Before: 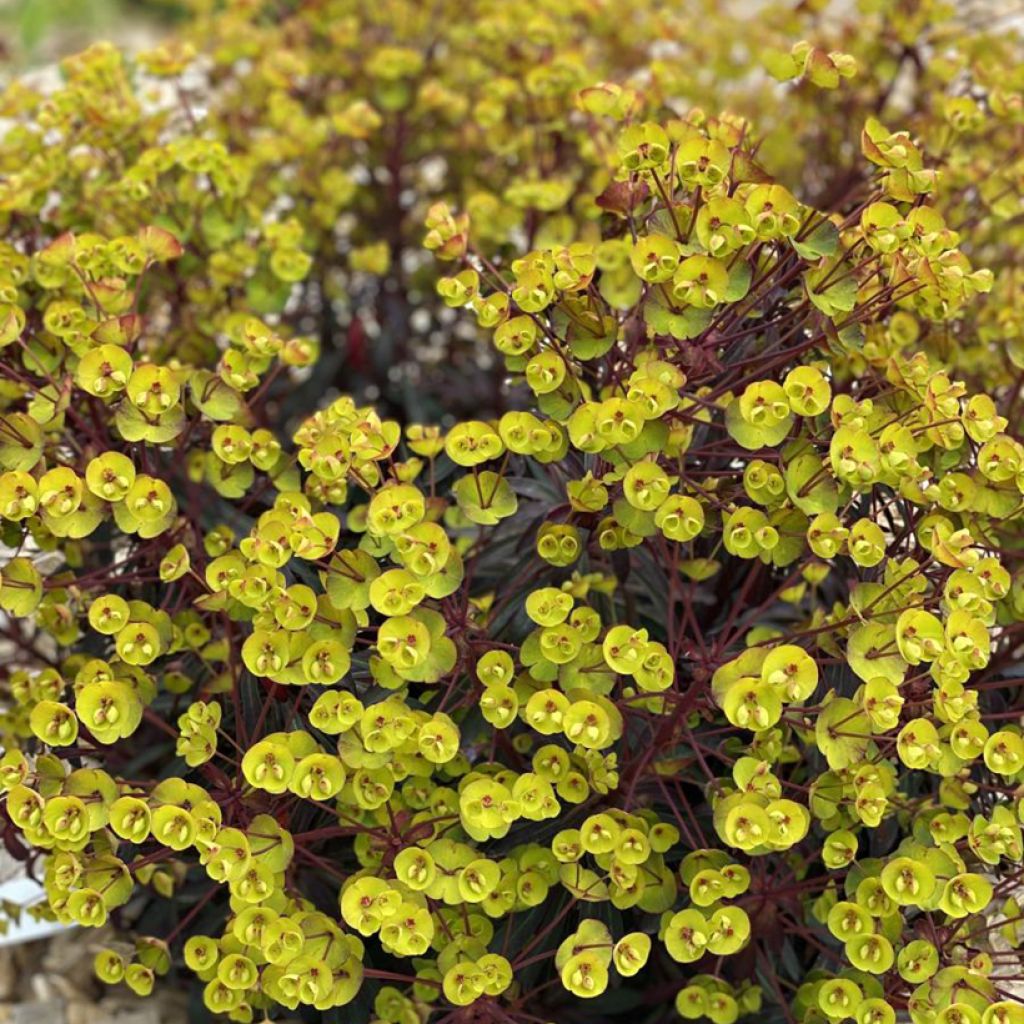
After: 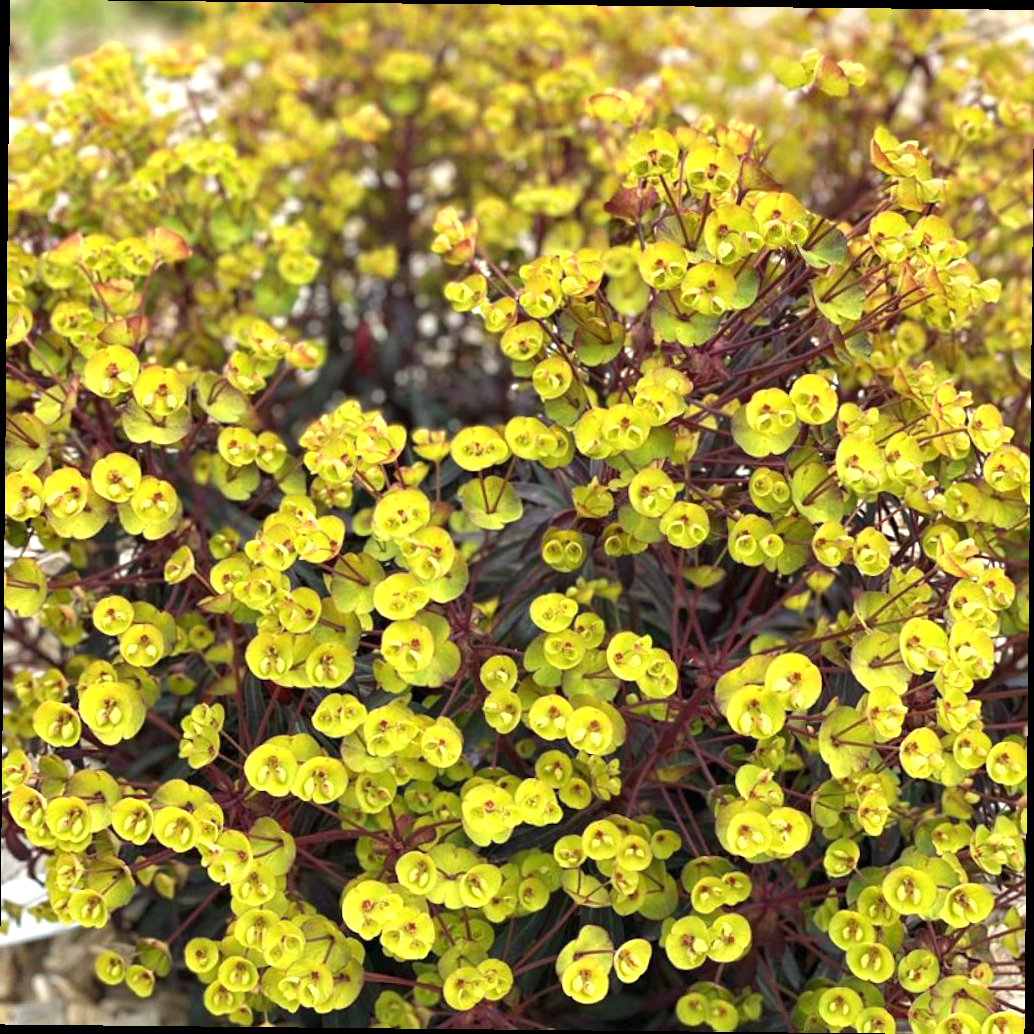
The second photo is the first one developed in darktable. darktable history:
crop and rotate: angle -0.586°
exposure: exposure 0.608 EV, compensate highlight preservation false
